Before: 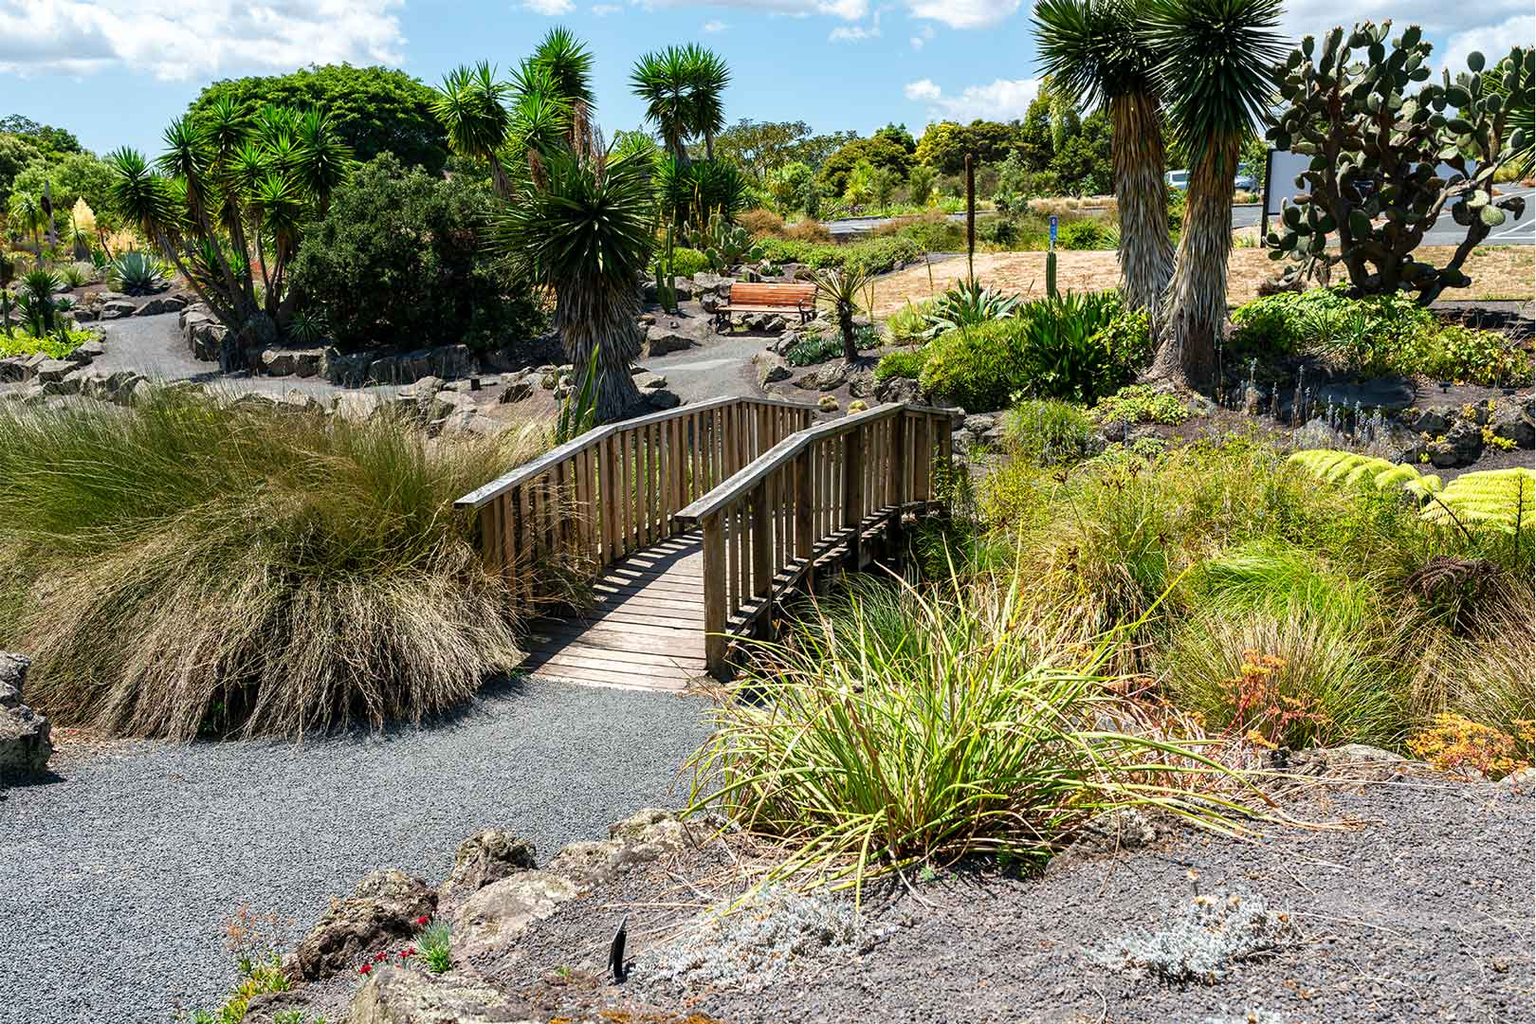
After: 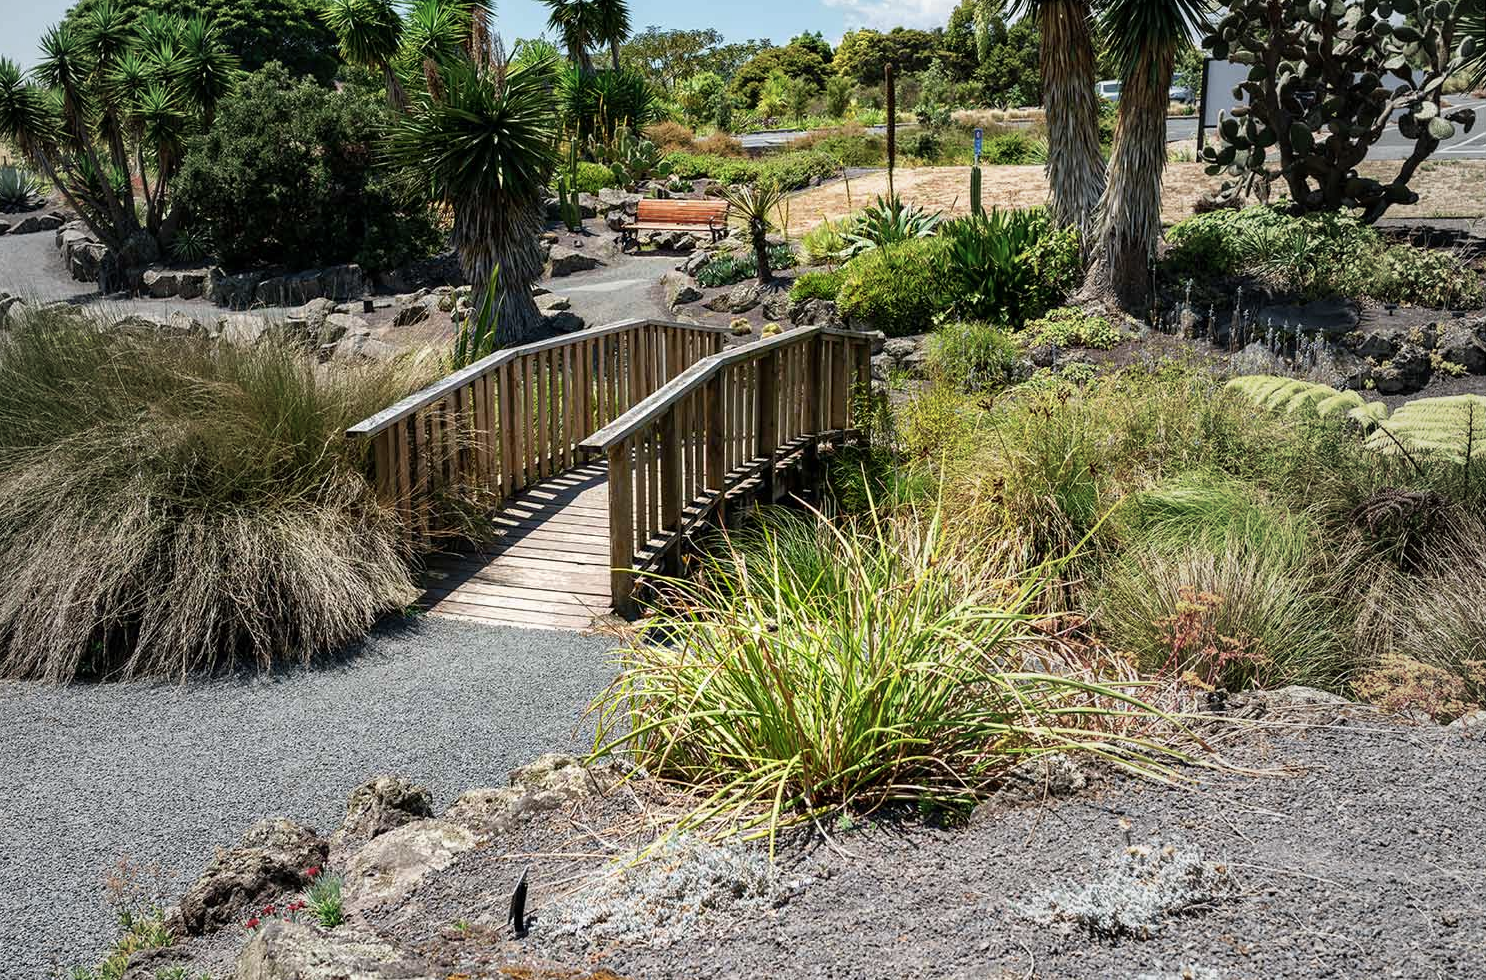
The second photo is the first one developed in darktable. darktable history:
crop and rotate: left 8.262%, top 9.226%
vignetting: fall-off start 18.21%, fall-off radius 137.95%, brightness -0.207, center (-0.078, 0.066), width/height ratio 0.62, shape 0.59
